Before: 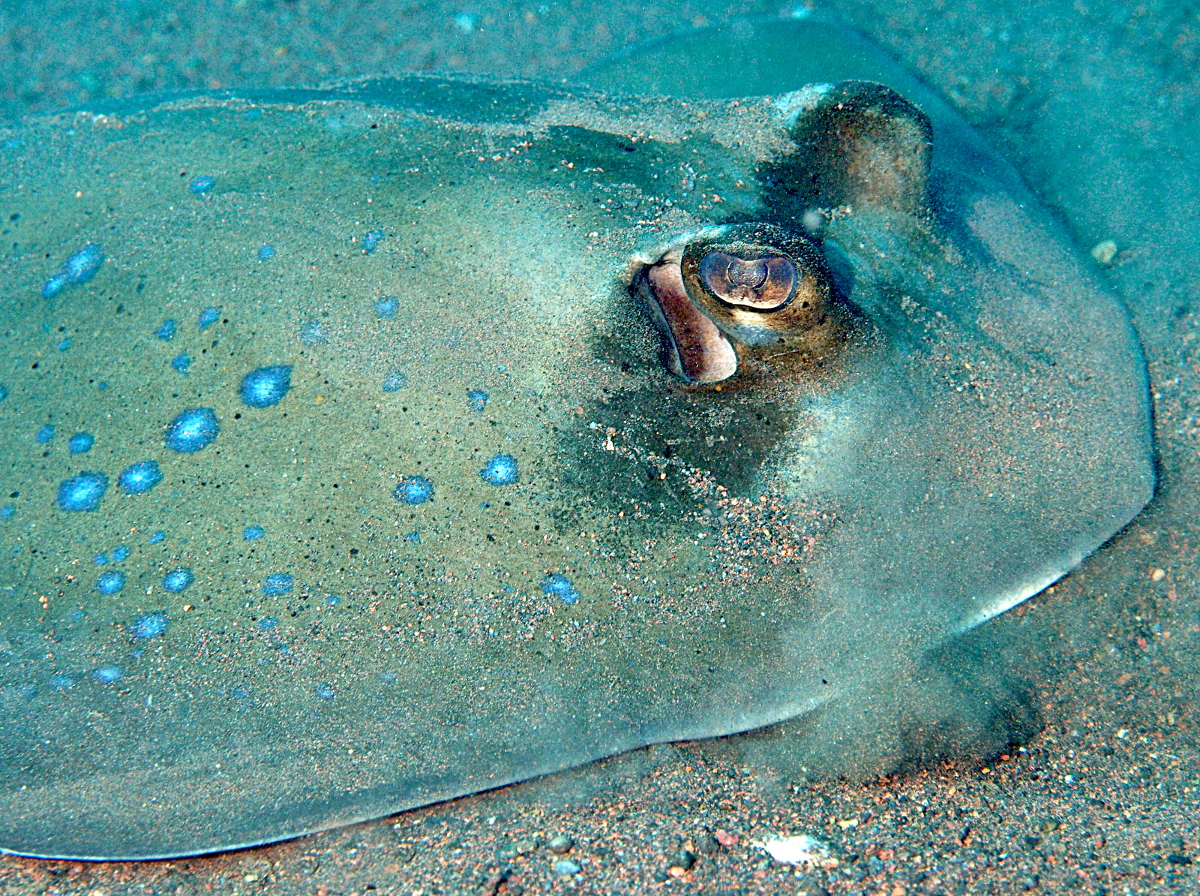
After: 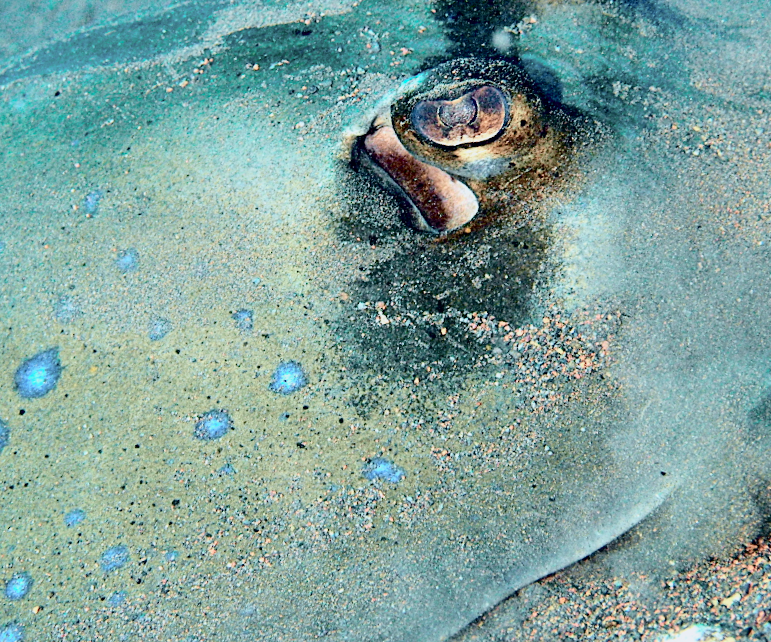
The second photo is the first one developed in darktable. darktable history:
crop and rotate: angle 18.87°, left 6.949%, right 4.354%, bottom 1.096%
tone curve: curves: ch0 [(0, 0) (0.049, 0.01) (0.154, 0.081) (0.491, 0.56) (0.739, 0.794) (0.992, 0.937)]; ch1 [(0, 0) (0.172, 0.123) (0.317, 0.272) (0.401, 0.422) (0.499, 0.497) (0.531, 0.54) (0.615, 0.603) (0.741, 0.783) (1, 1)]; ch2 [(0, 0) (0.411, 0.424) (0.462, 0.464) (0.502, 0.489) (0.544, 0.551) (0.686, 0.638) (1, 1)], color space Lab, independent channels, preserve colors none
